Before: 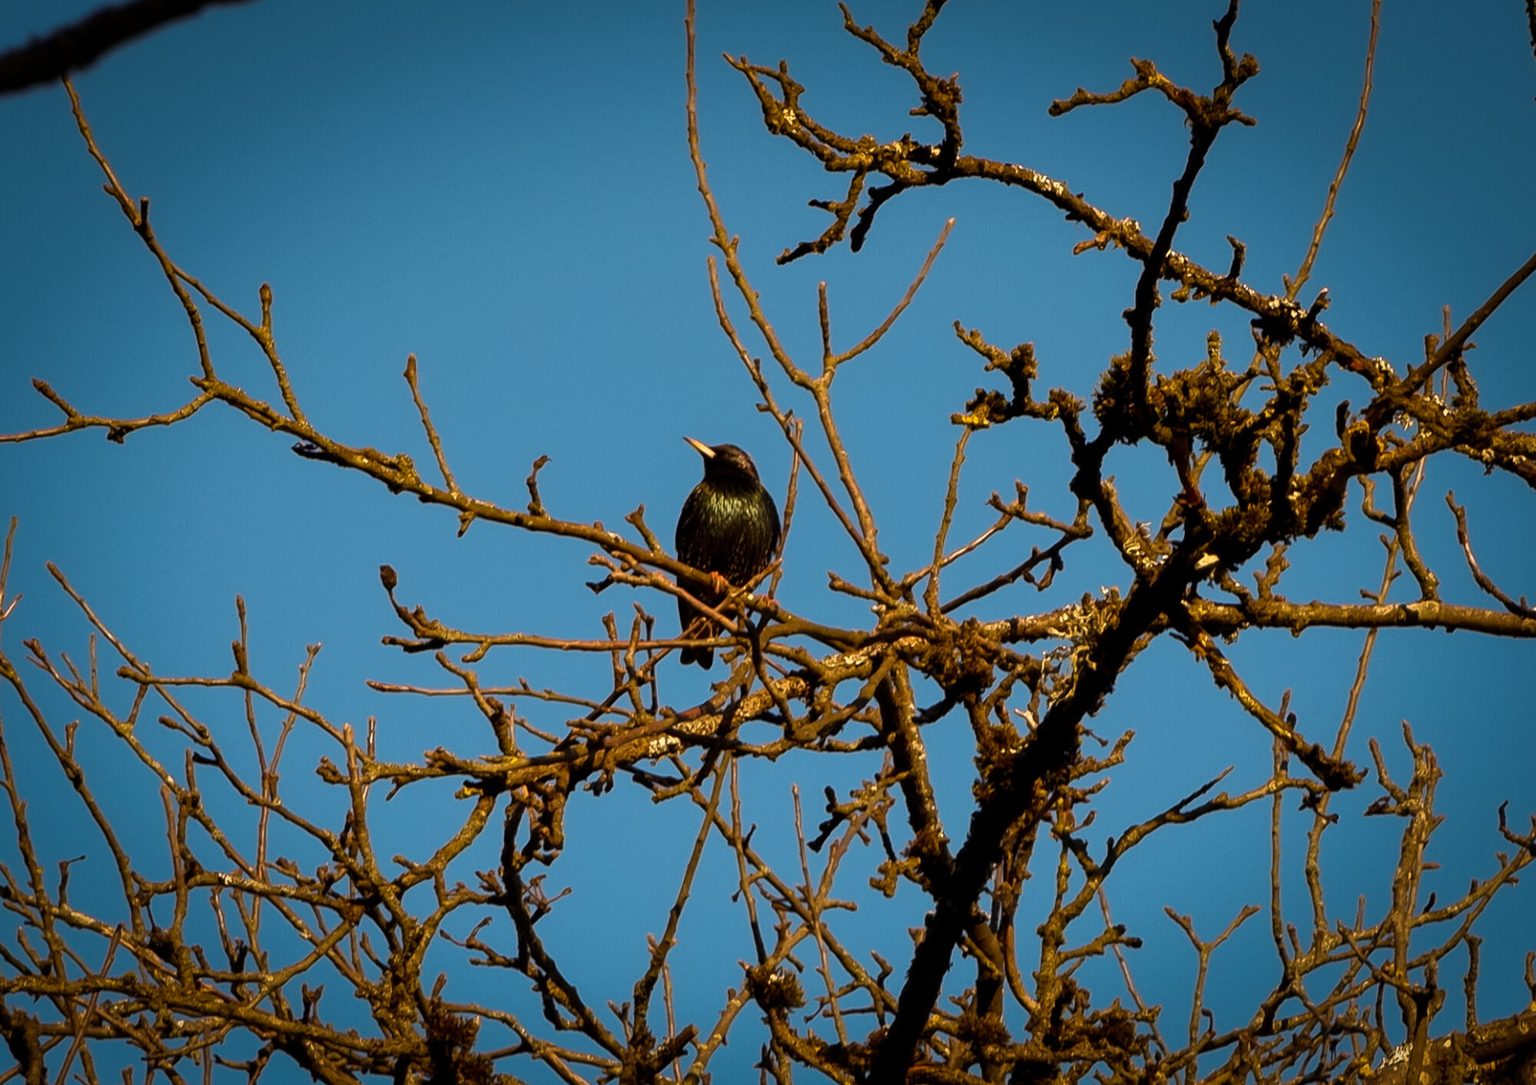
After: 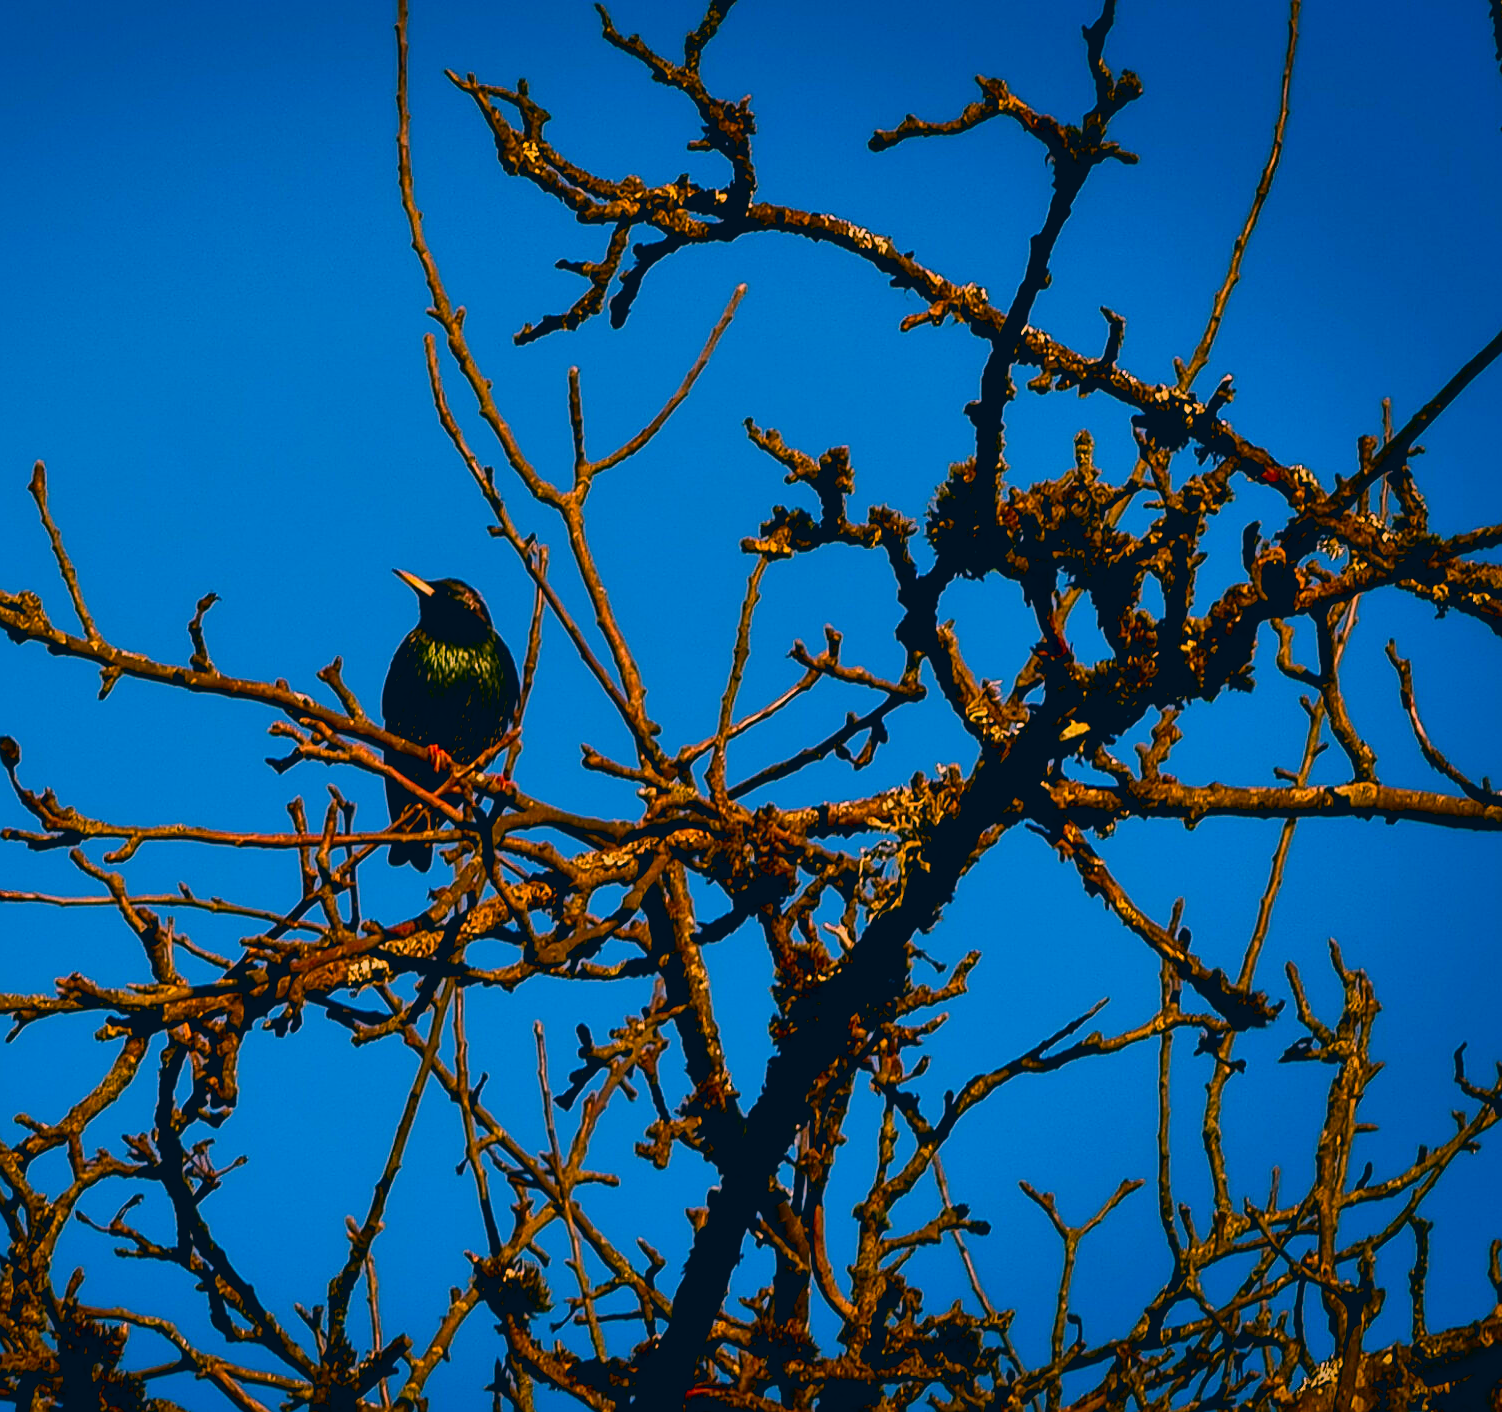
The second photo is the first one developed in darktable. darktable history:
exposure: exposure -0.182 EV, compensate exposure bias true, compensate highlight preservation false
crop and rotate: left 24.862%
contrast brightness saturation: contrast 0.193, brightness -0.109, saturation 0.214
color correction: highlights a* 16.88, highlights b* 0.27, shadows a* -15.15, shadows b* -13.86, saturation 1.5
filmic rgb: black relative exposure -7.65 EV, white relative exposure 4.56 EV, hardness 3.61
shadows and highlights: highlights color adjustment 89.02%
sharpen: on, module defaults
